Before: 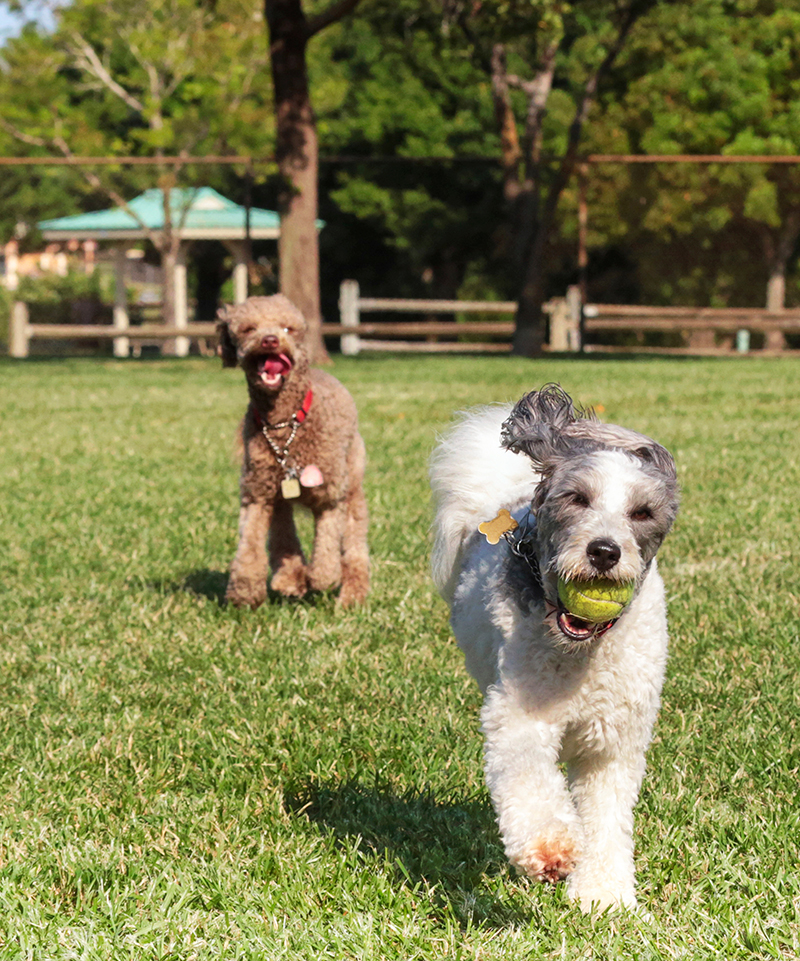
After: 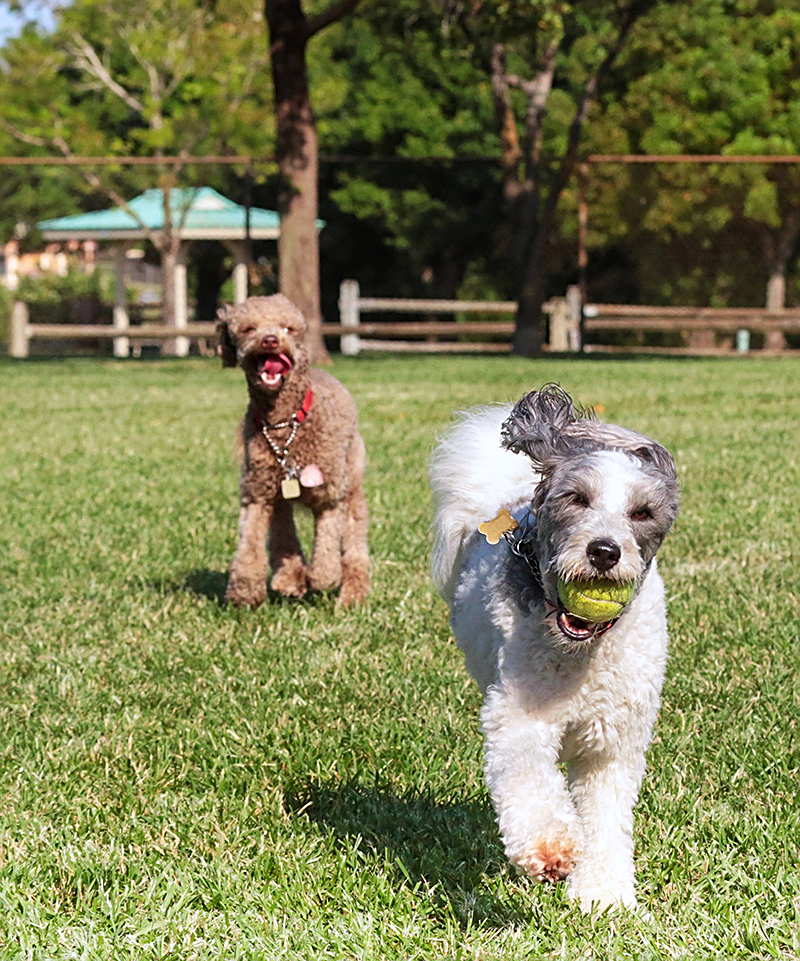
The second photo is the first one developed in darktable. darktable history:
white balance: red 0.984, blue 1.059
tone equalizer: on, module defaults
sharpen: on, module defaults
